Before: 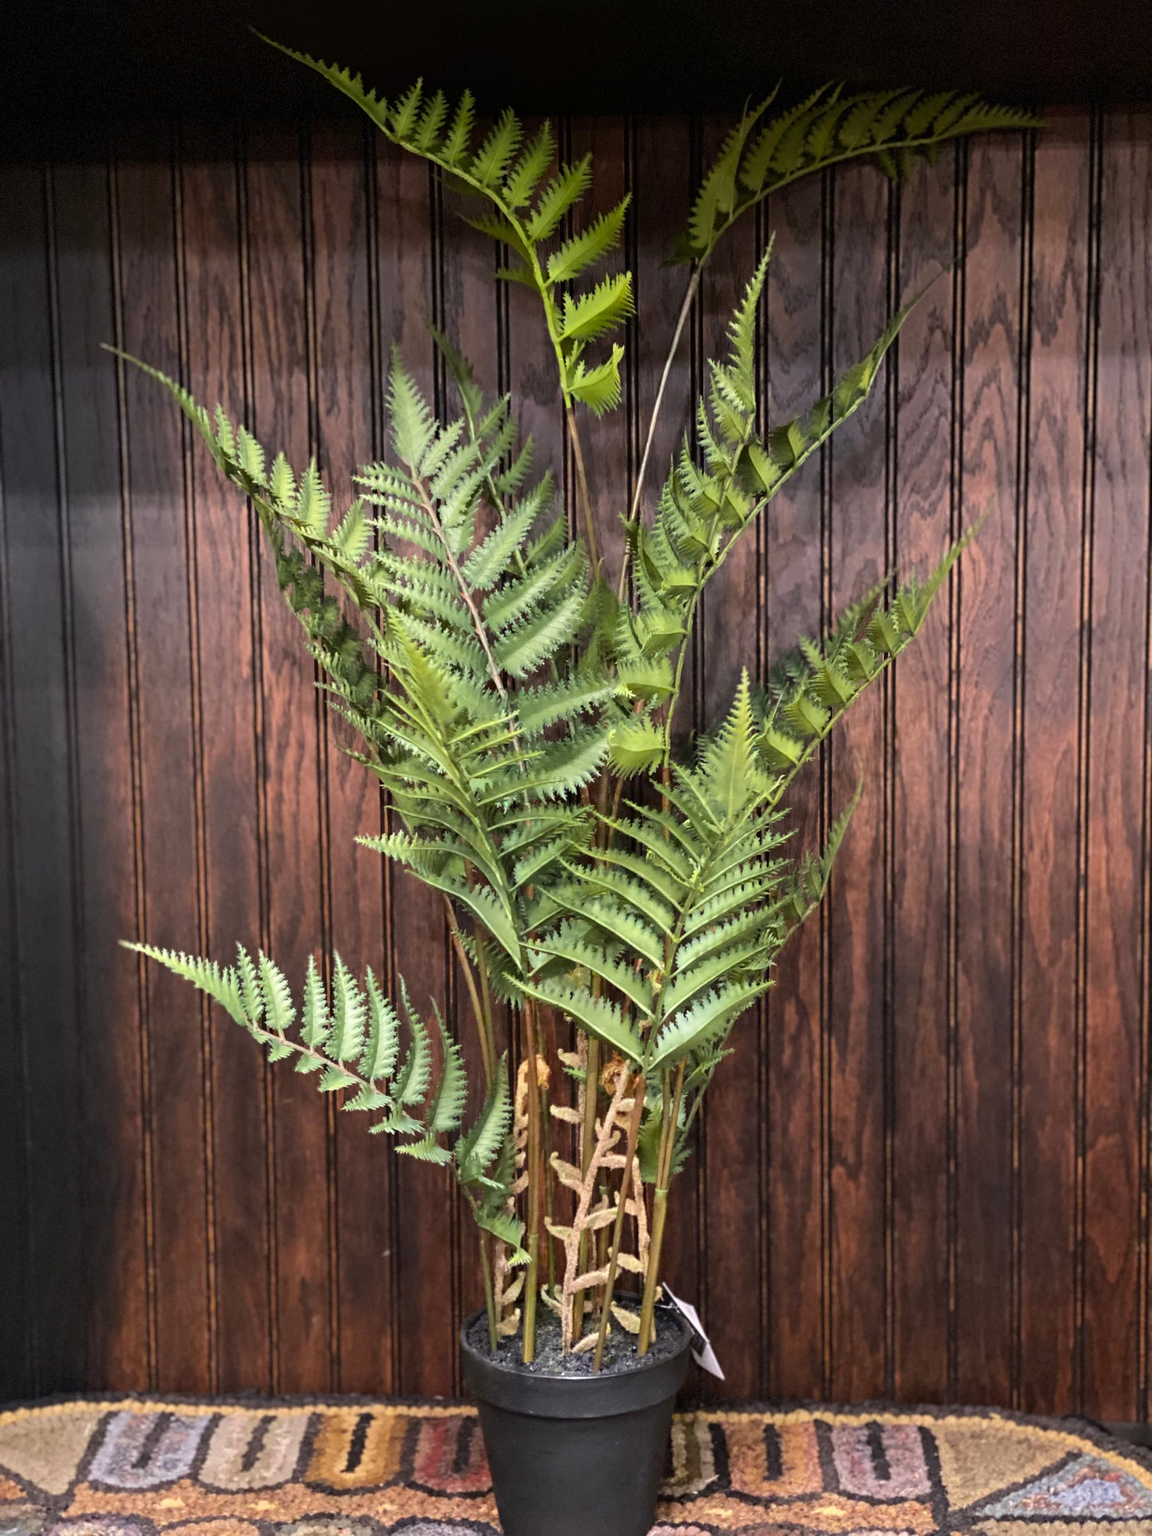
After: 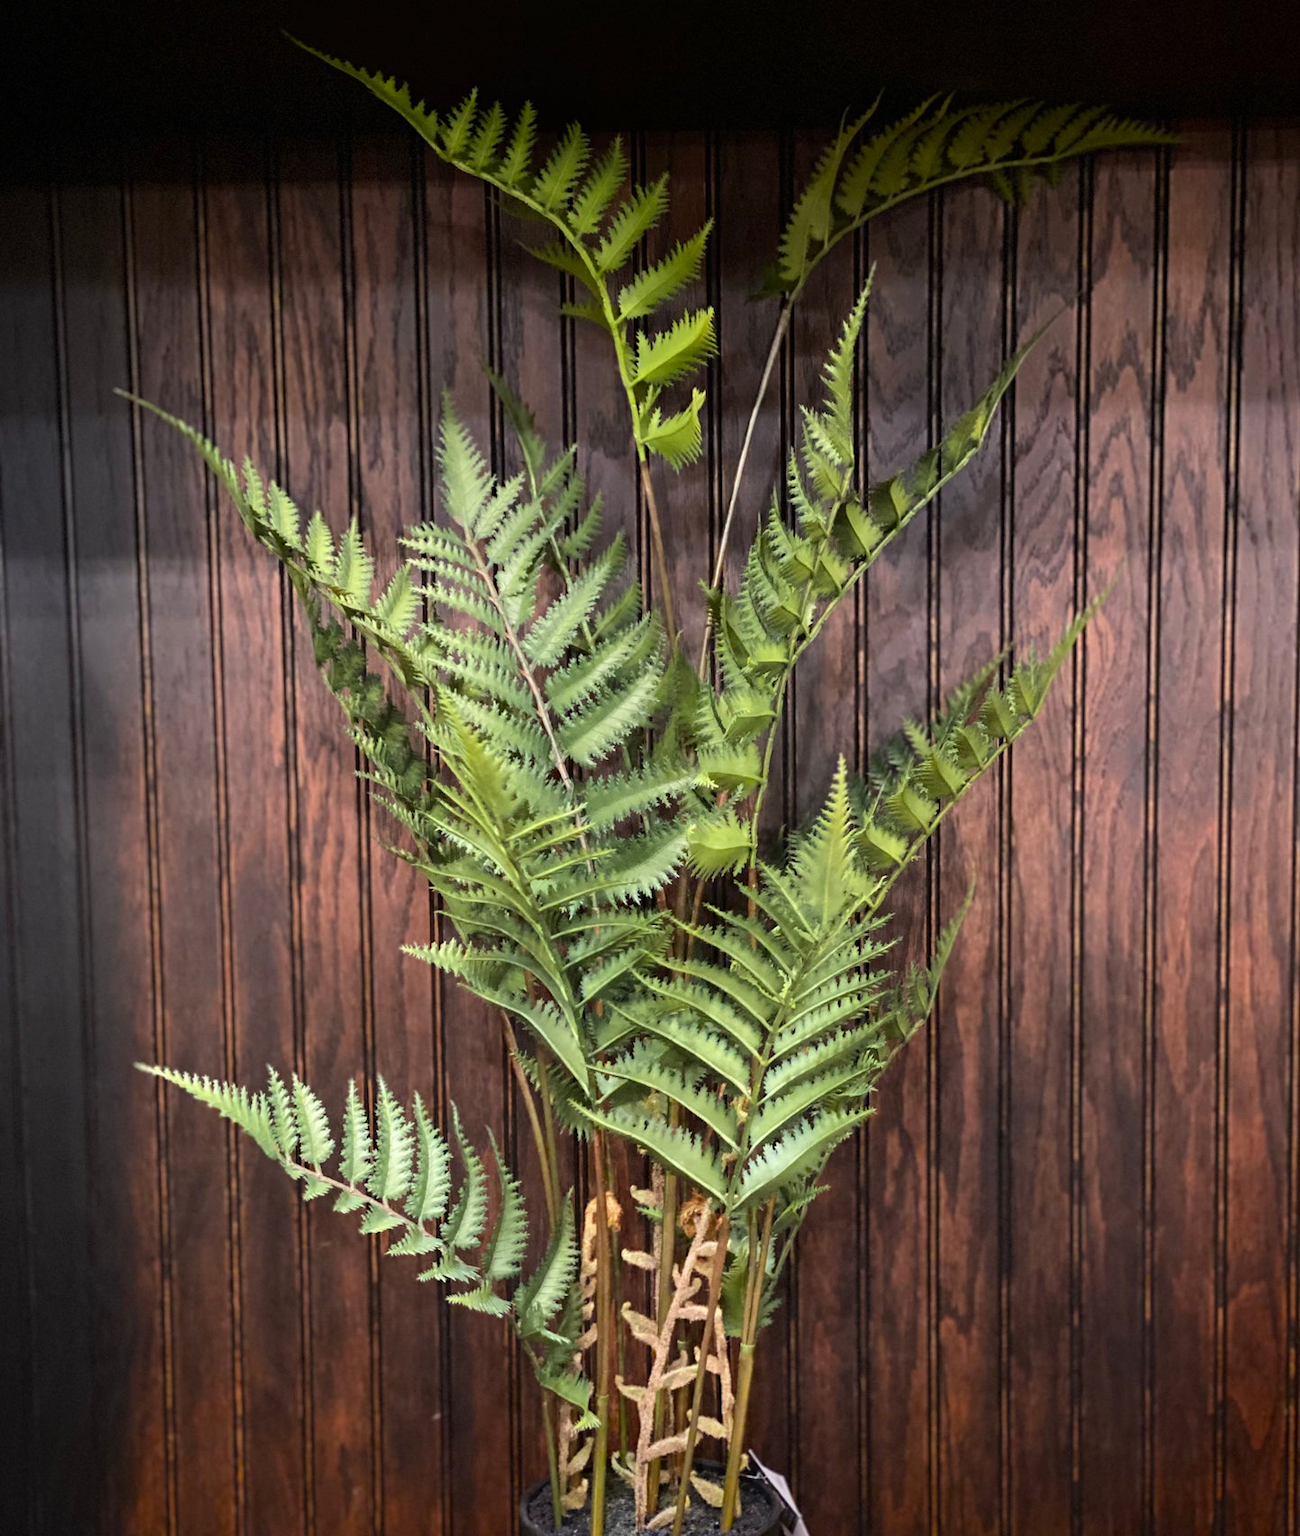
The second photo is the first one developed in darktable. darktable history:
vignetting: fall-off start 88.53%, fall-off radius 44.2%, saturation 0.376, width/height ratio 1.161
crop and rotate: top 0%, bottom 11.49%
